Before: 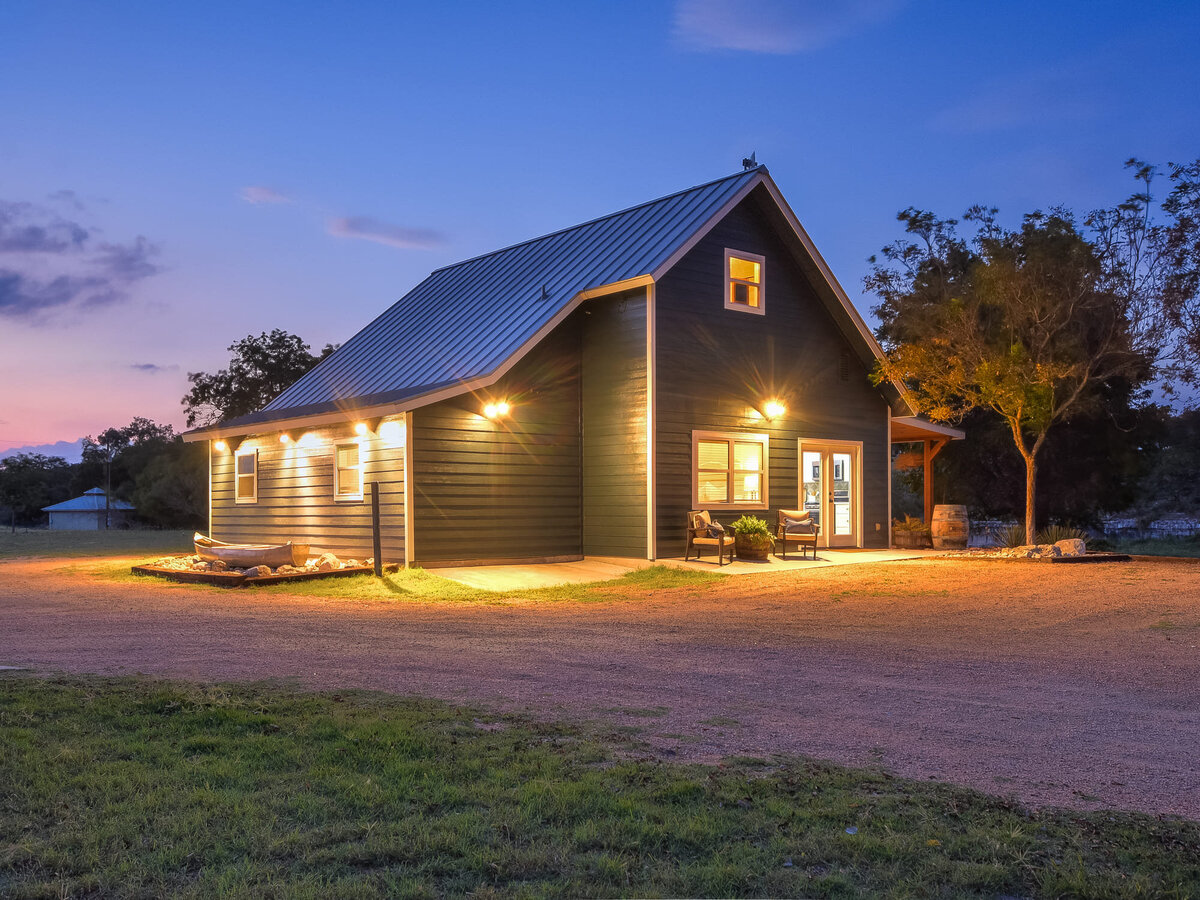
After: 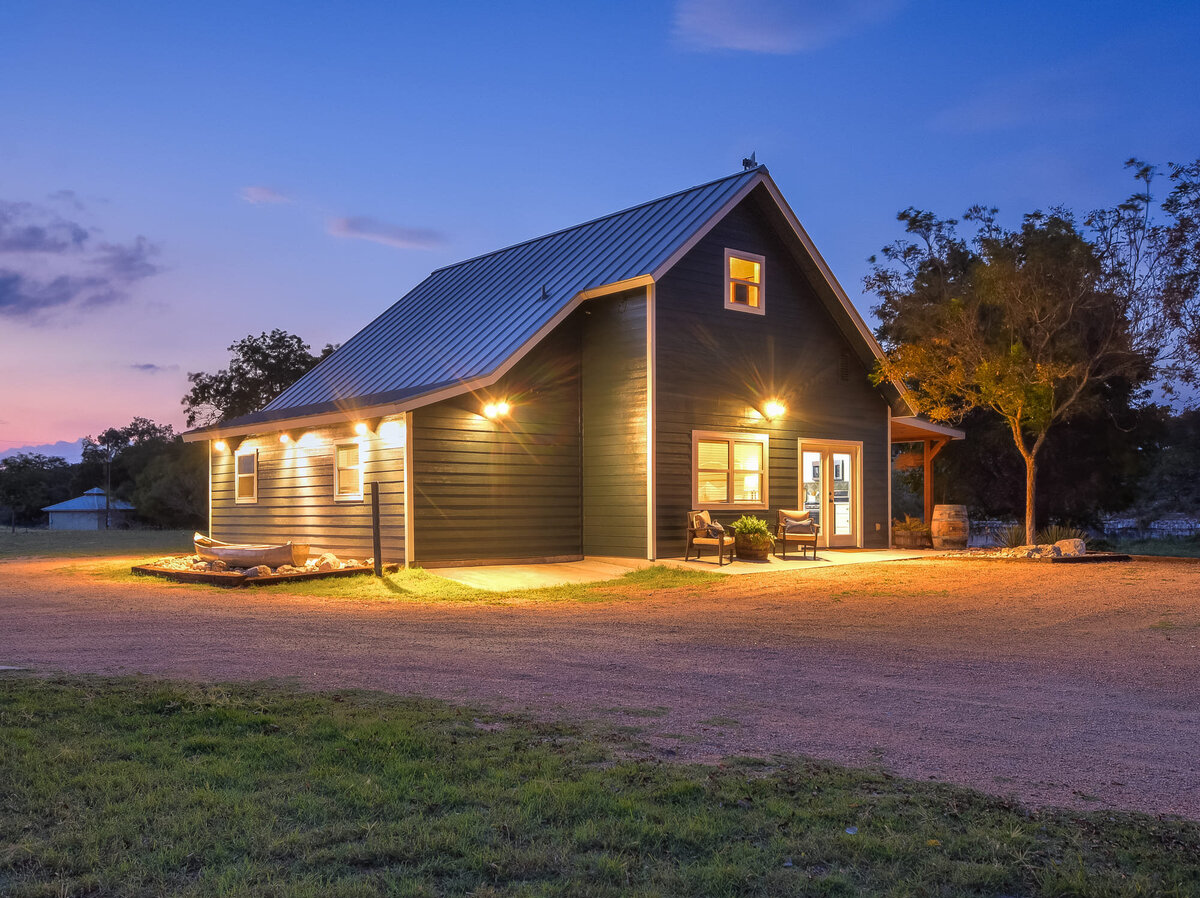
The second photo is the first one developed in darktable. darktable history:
crop: top 0.05%, bottom 0.098%
base curve: preserve colors none
